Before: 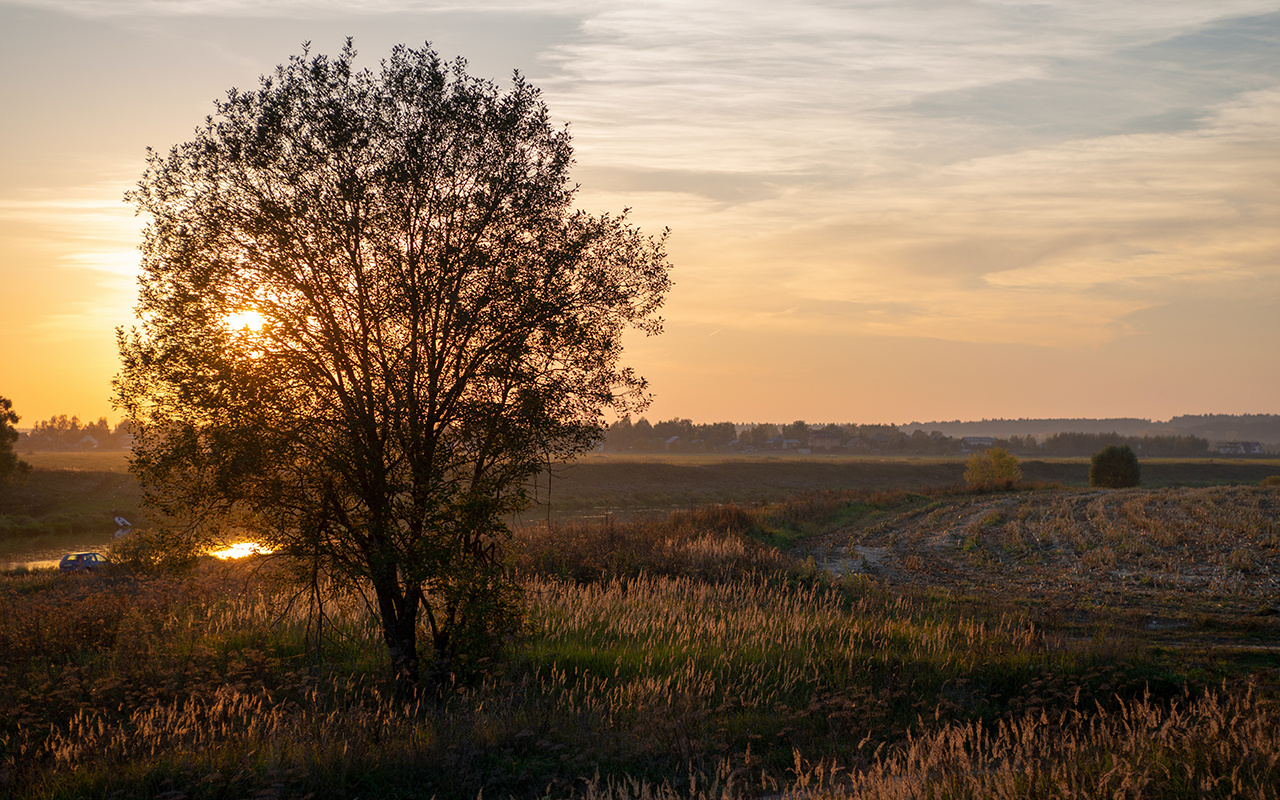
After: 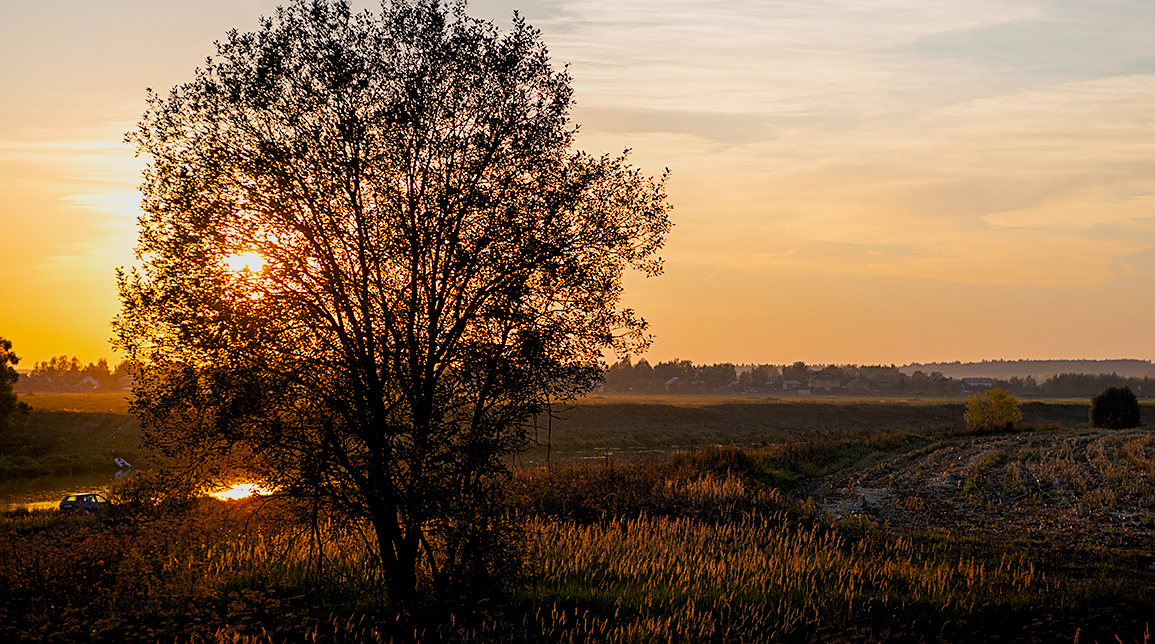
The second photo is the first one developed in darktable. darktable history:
filmic rgb: black relative exposure -7.75 EV, white relative exposure 4.4 EV, threshold 3 EV, target black luminance 0%, hardness 3.76, latitude 50.51%, contrast 1.074, highlights saturation mix 10%, shadows ↔ highlights balance -0.22%, color science v4 (2020), enable highlight reconstruction true
crop: top 7.49%, right 9.717%, bottom 11.943%
tone curve: curves: ch0 [(0, 0) (0.003, 0.003) (0.011, 0.01) (0.025, 0.023) (0.044, 0.041) (0.069, 0.064) (0.1, 0.092) (0.136, 0.125) (0.177, 0.163) (0.224, 0.207) (0.277, 0.255) (0.335, 0.309) (0.399, 0.375) (0.468, 0.459) (0.543, 0.548) (0.623, 0.629) (0.709, 0.716) (0.801, 0.808) (0.898, 0.911) (1, 1)], preserve colors none
shadows and highlights: shadows -24.28, highlights 49.77, soften with gaussian
sharpen: on, module defaults
